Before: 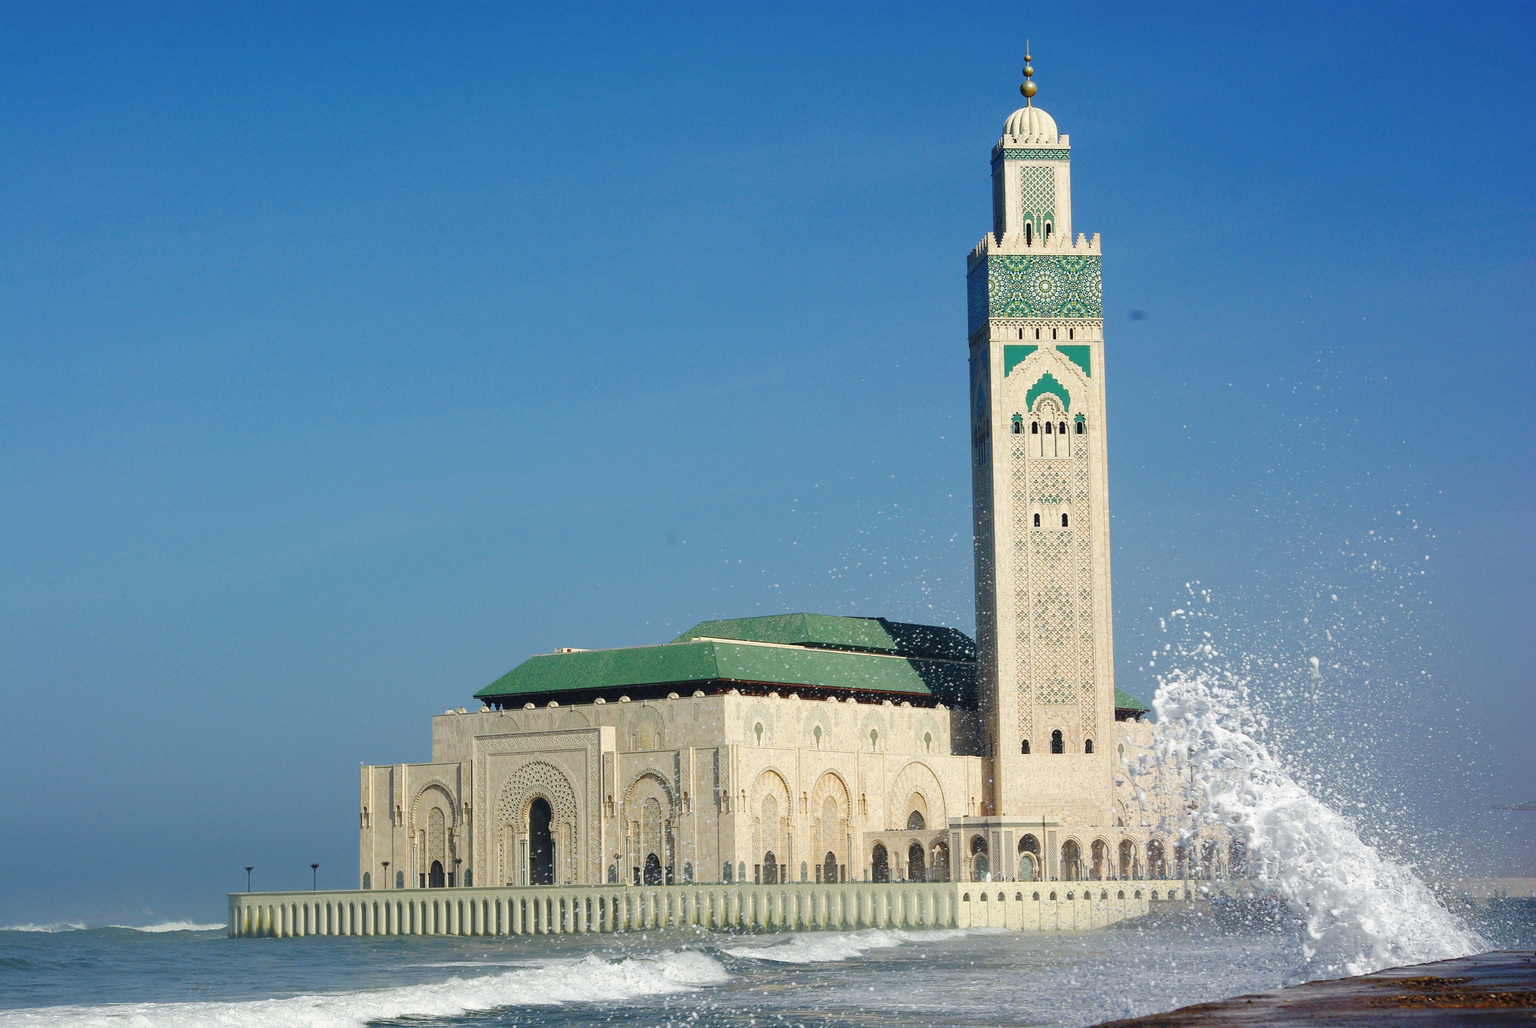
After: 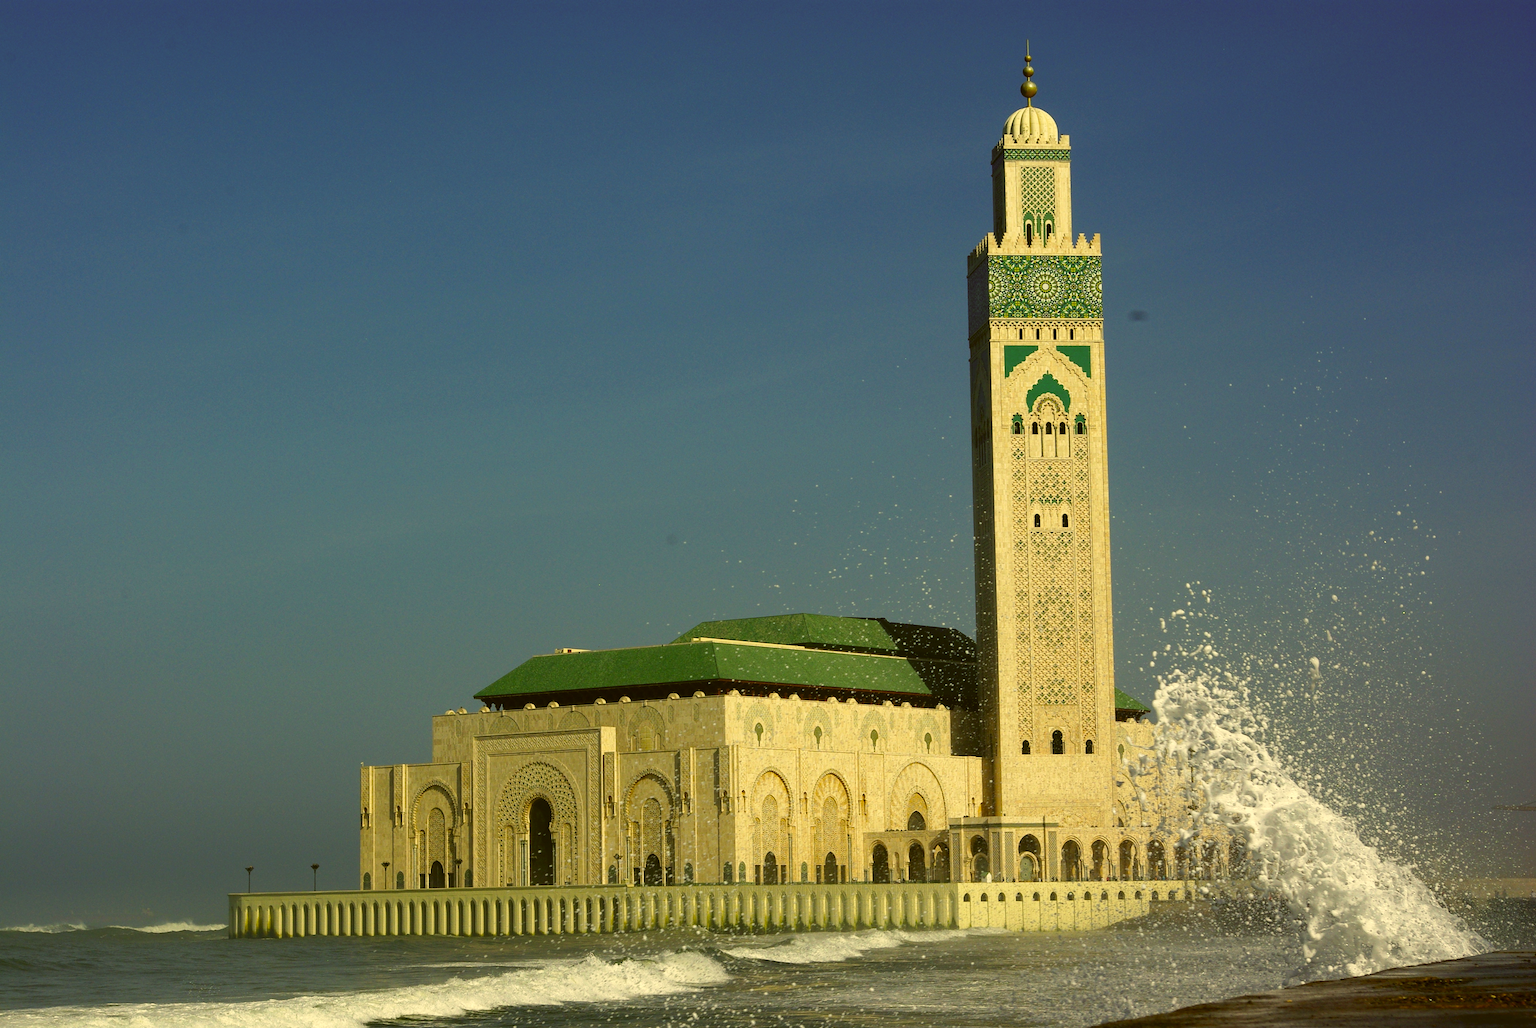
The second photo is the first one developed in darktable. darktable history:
tone curve: curves: ch0 [(0, 0) (0.536, 0.402) (1, 1)], preserve colors none
color correction: highlights a* 0.162, highlights b* 29.53, shadows a* -0.162, shadows b* 21.09
